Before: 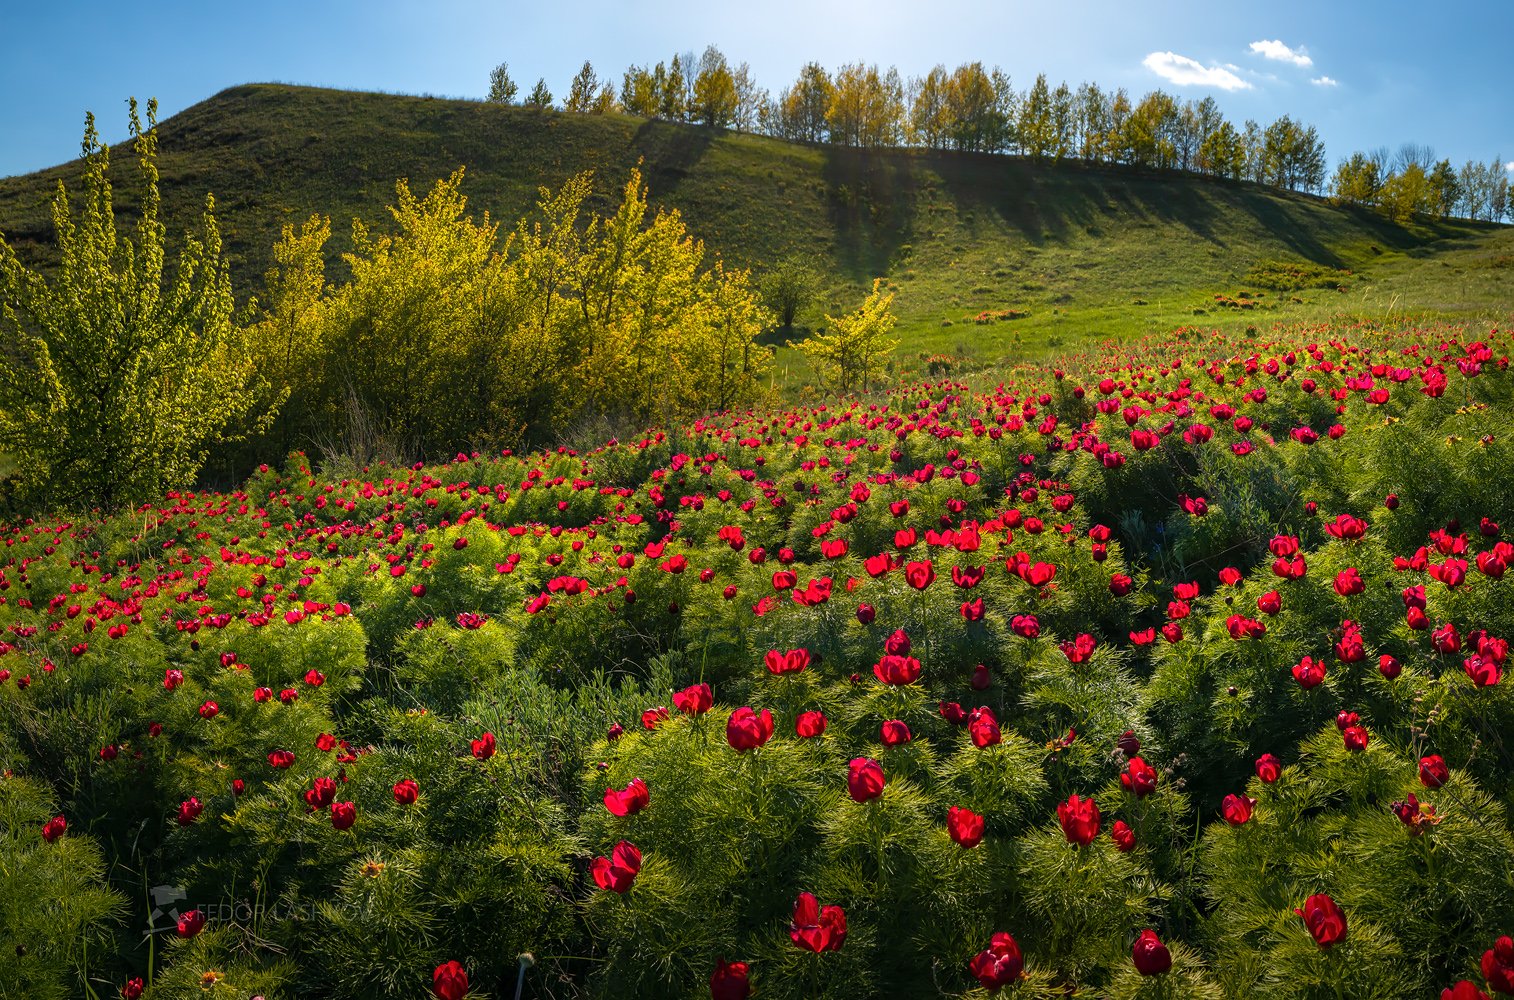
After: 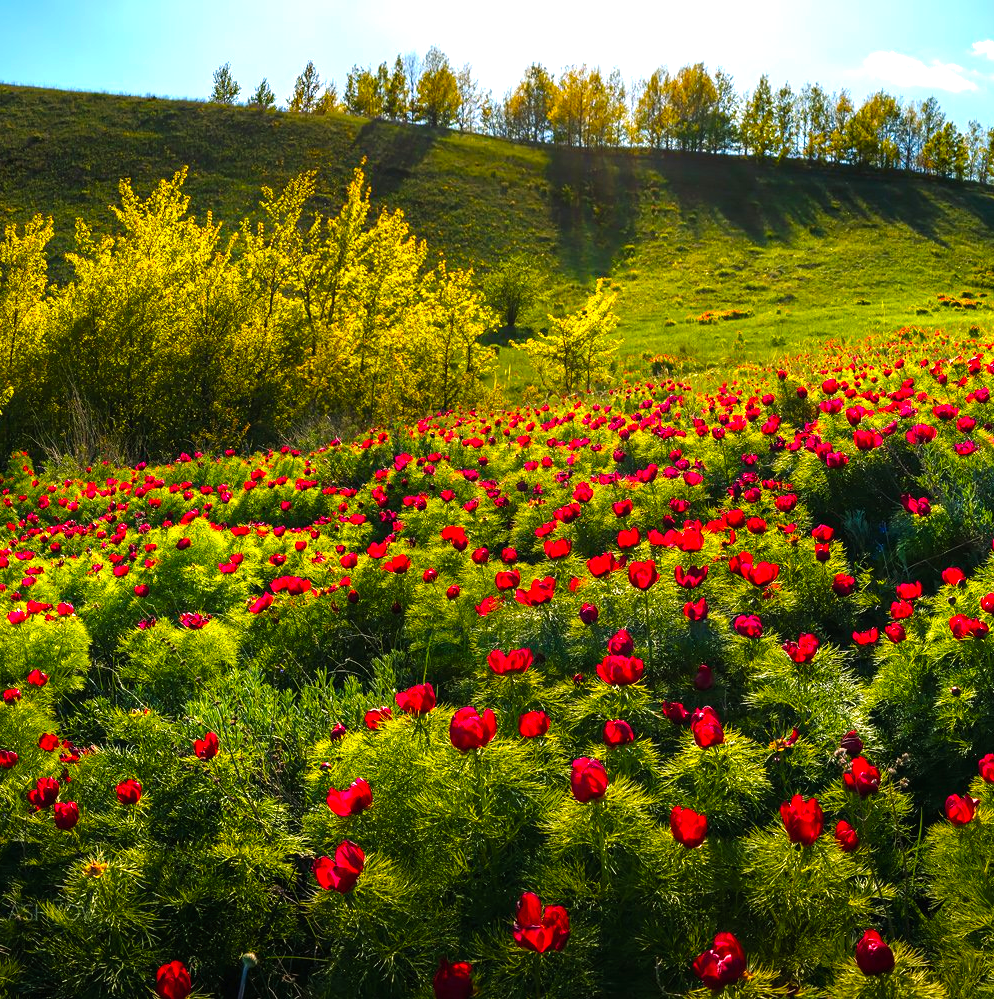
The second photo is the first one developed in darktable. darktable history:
crop and rotate: left 18.341%, right 15.972%
tone curve: curves: ch0 [(0, 0) (0.003, 0.013) (0.011, 0.016) (0.025, 0.023) (0.044, 0.036) (0.069, 0.051) (0.1, 0.076) (0.136, 0.107) (0.177, 0.145) (0.224, 0.186) (0.277, 0.246) (0.335, 0.311) (0.399, 0.378) (0.468, 0.462) (0.543, 0.548) (0.623, 0.636) (0.709, 0.728) (0.801, 0.816) (0.898, 0.9) (1, 1)], preserve colors none
color balance rgb: perceptual saturation grading › global saturation 19.781%, perceptual brilliance grading › global brilliance 25.635%, global vibrance 19.488%
